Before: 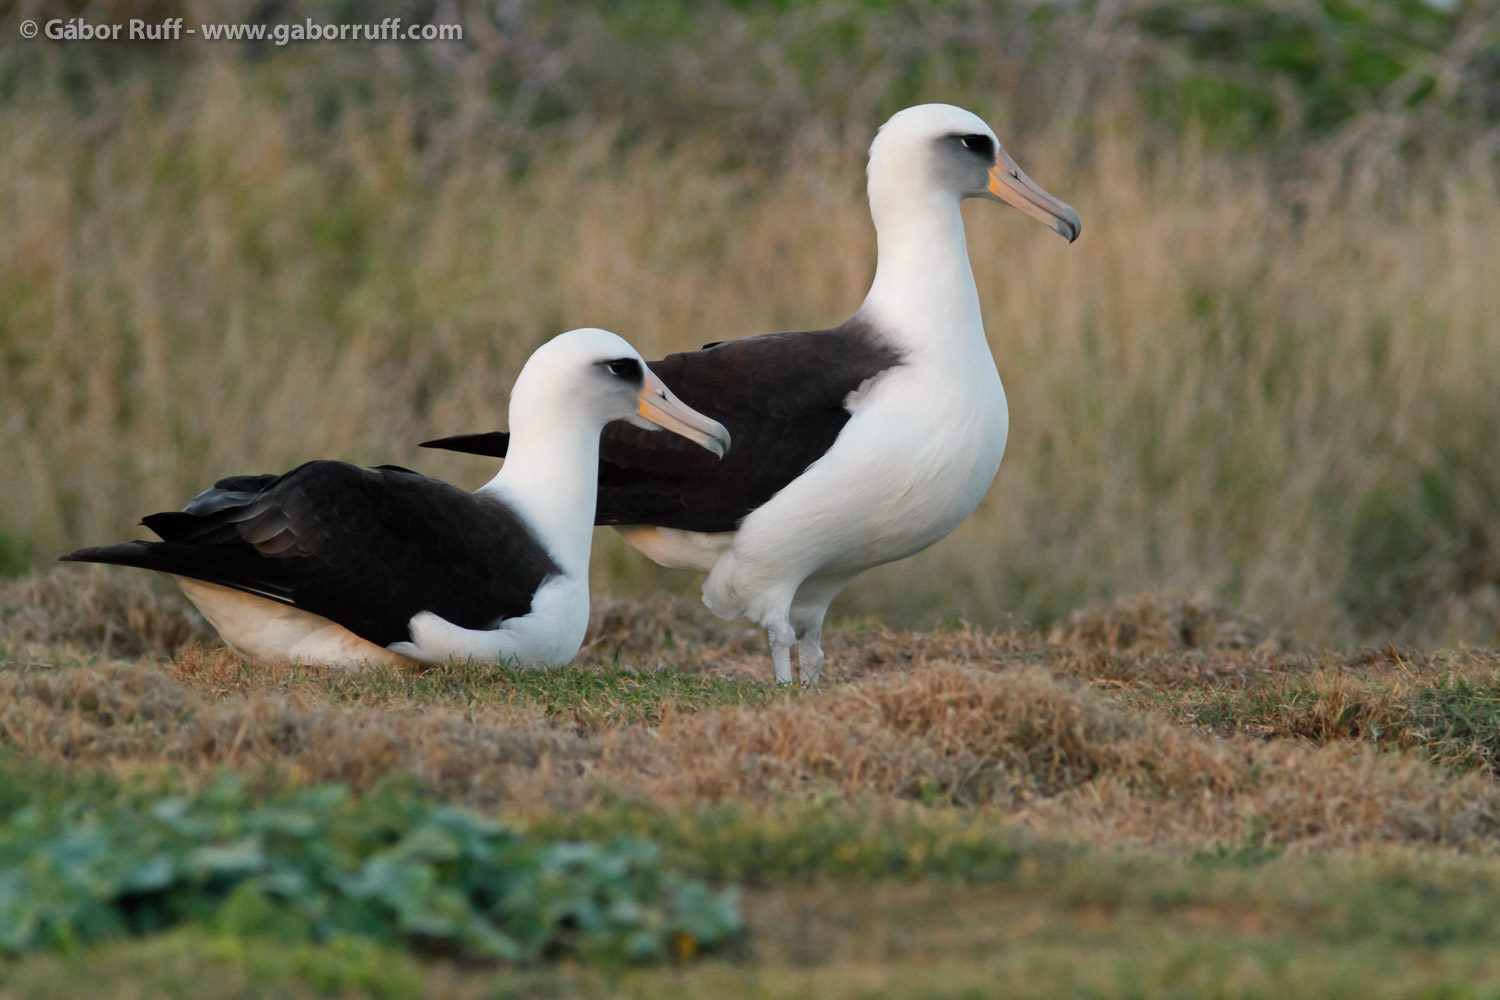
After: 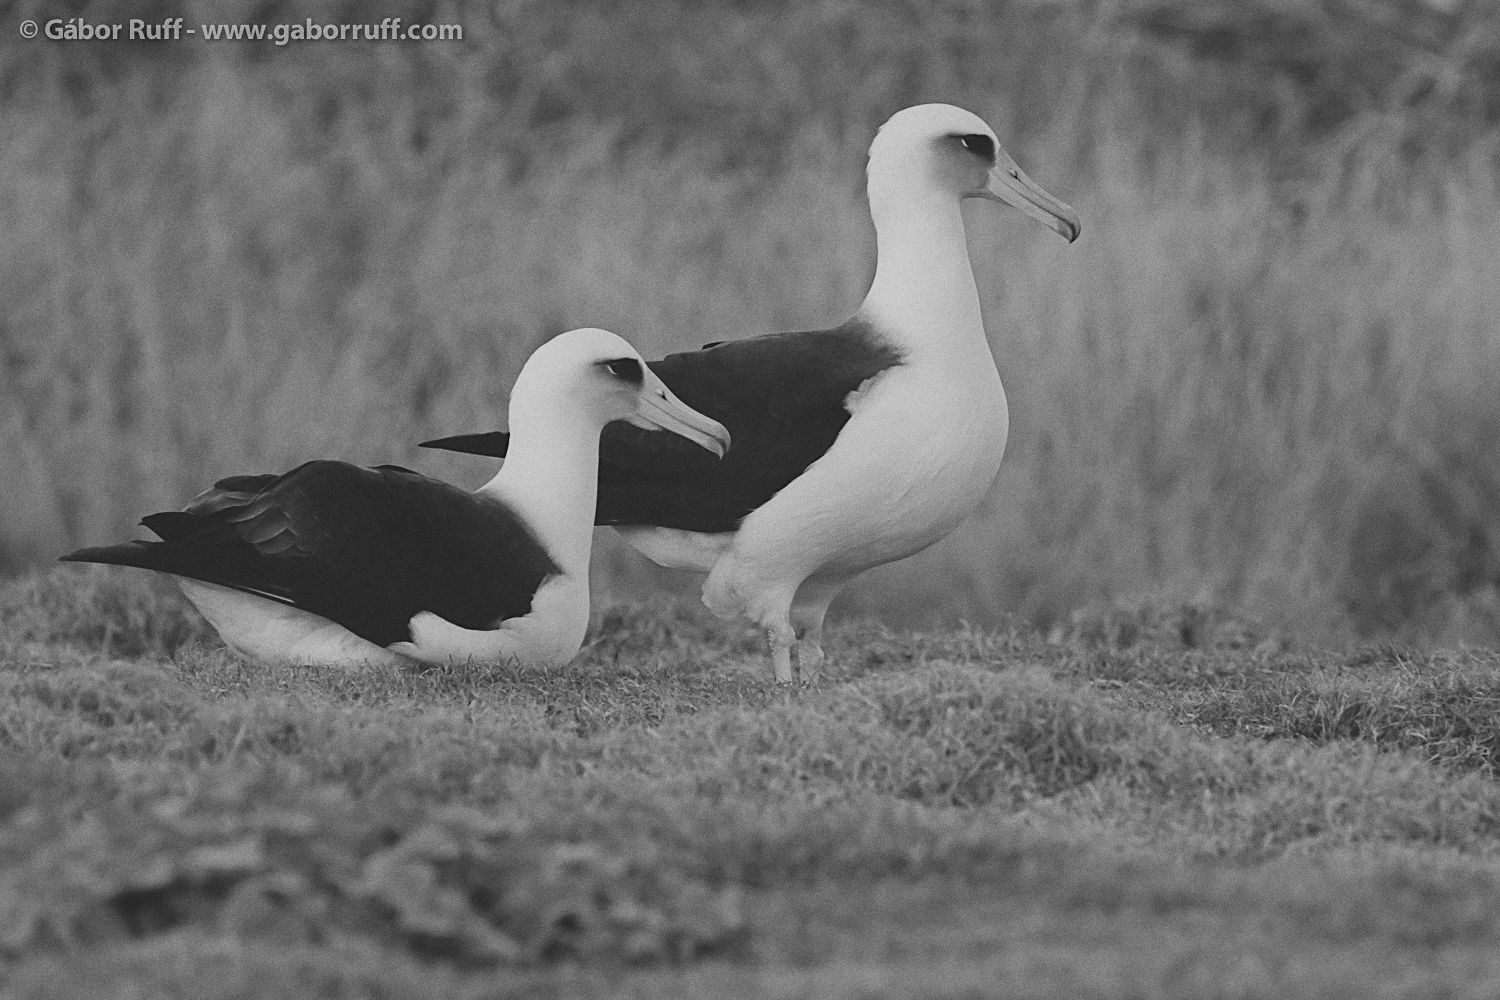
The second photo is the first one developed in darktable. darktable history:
grain: coarseness 0.09 ISO
exposure: black level correction -0.041, exposure 0.064 EV, compensate highlight preservation false
sharpen: on, module defaults
monochrome: a 26.22, b 42.67, size 0.8
filmic rgb: threshold 3 EV, hardness 4.17, latitude 50%, contrast 1.1, preserve chrominance max RGB, color science v6 (2022), contrast in shadows safe, contrast in highlights safe, enable highlight reconstruction true
